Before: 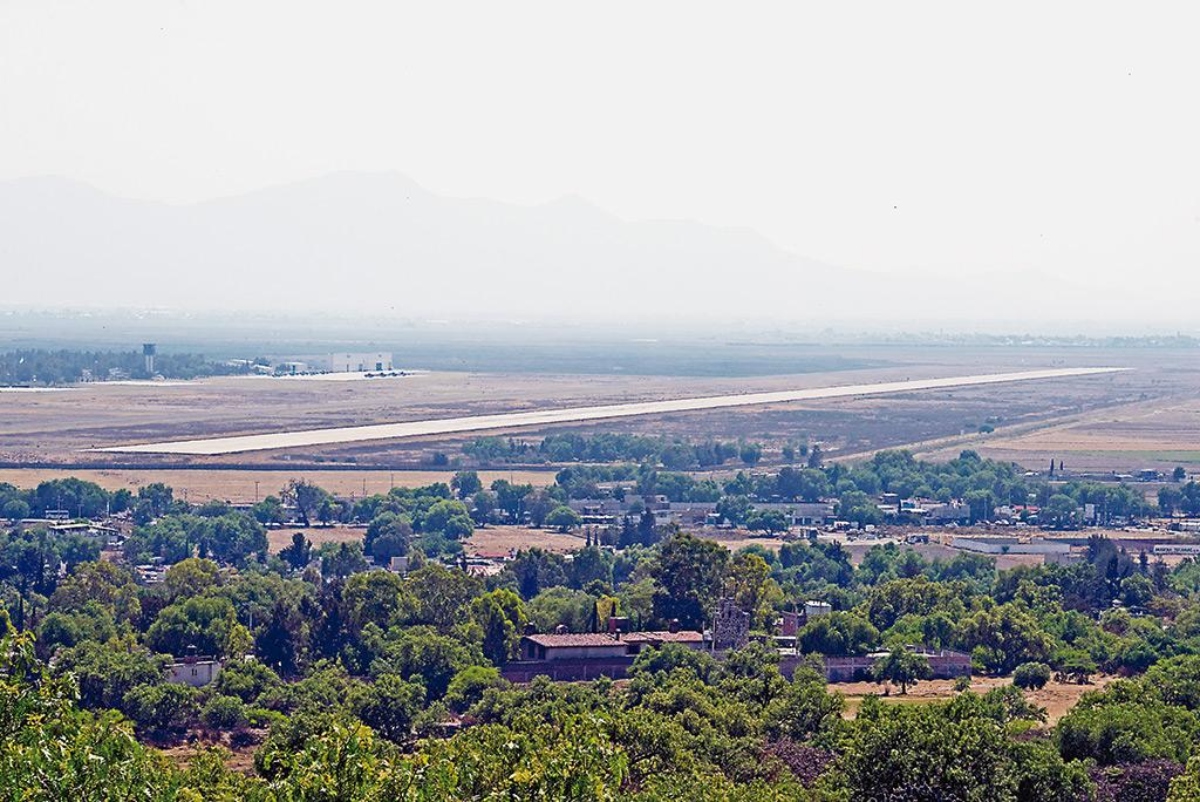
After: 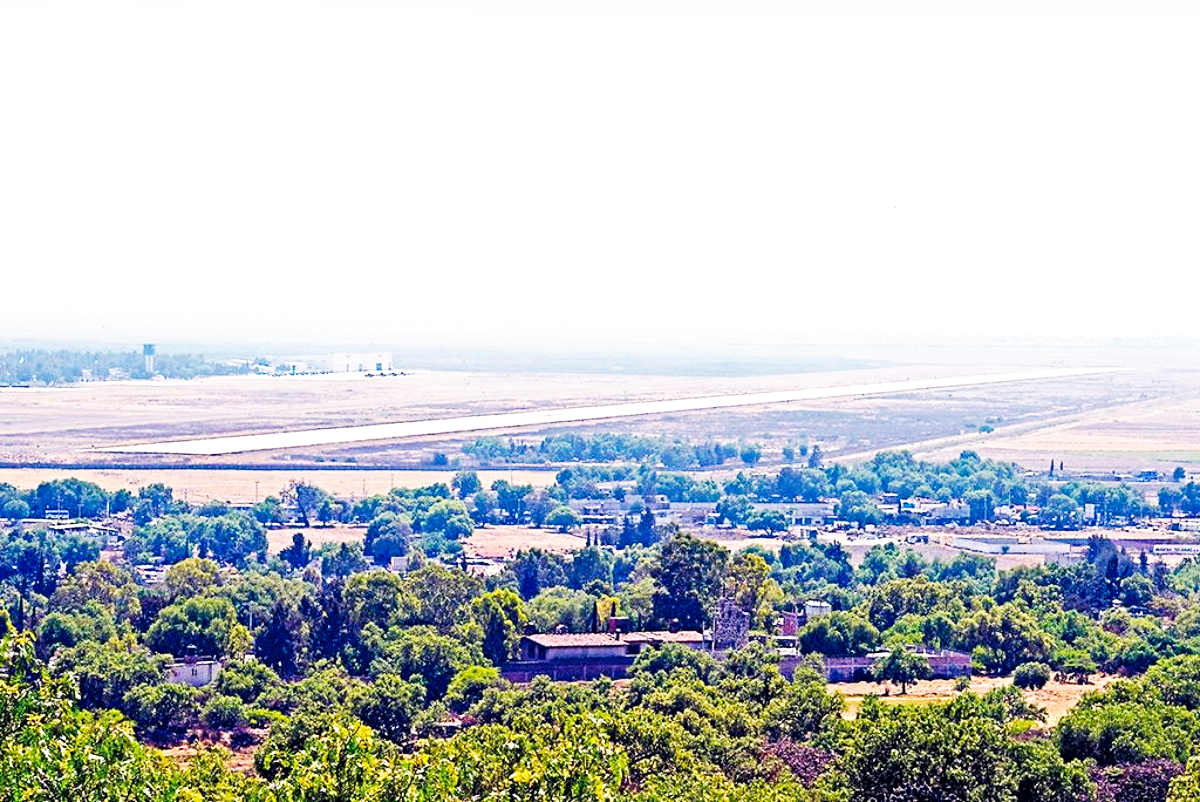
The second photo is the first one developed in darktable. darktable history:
base curve: curves: ch0 [(0, 0) (0.007, 0.004) (0.027, 0.03) (0.046, 0.07) (0.207, 0.54) (0.442, 0.872) (0.673, 0.972) (1, 1)], preserve colors none
local contrast: highlights 100%, shadows 100%, detail 120%, midtone range 0.2
color balance rgb: shadows lift › hue 87.51°, highlights gain › chroma 1.62%, highlights gain › hue 55.1°, global offset › chroma 0.06%, global offset › hue 253.66°, linear chroma grading › global chroma 0.5%, perceptual saturation grading › global saturation 9.6%
